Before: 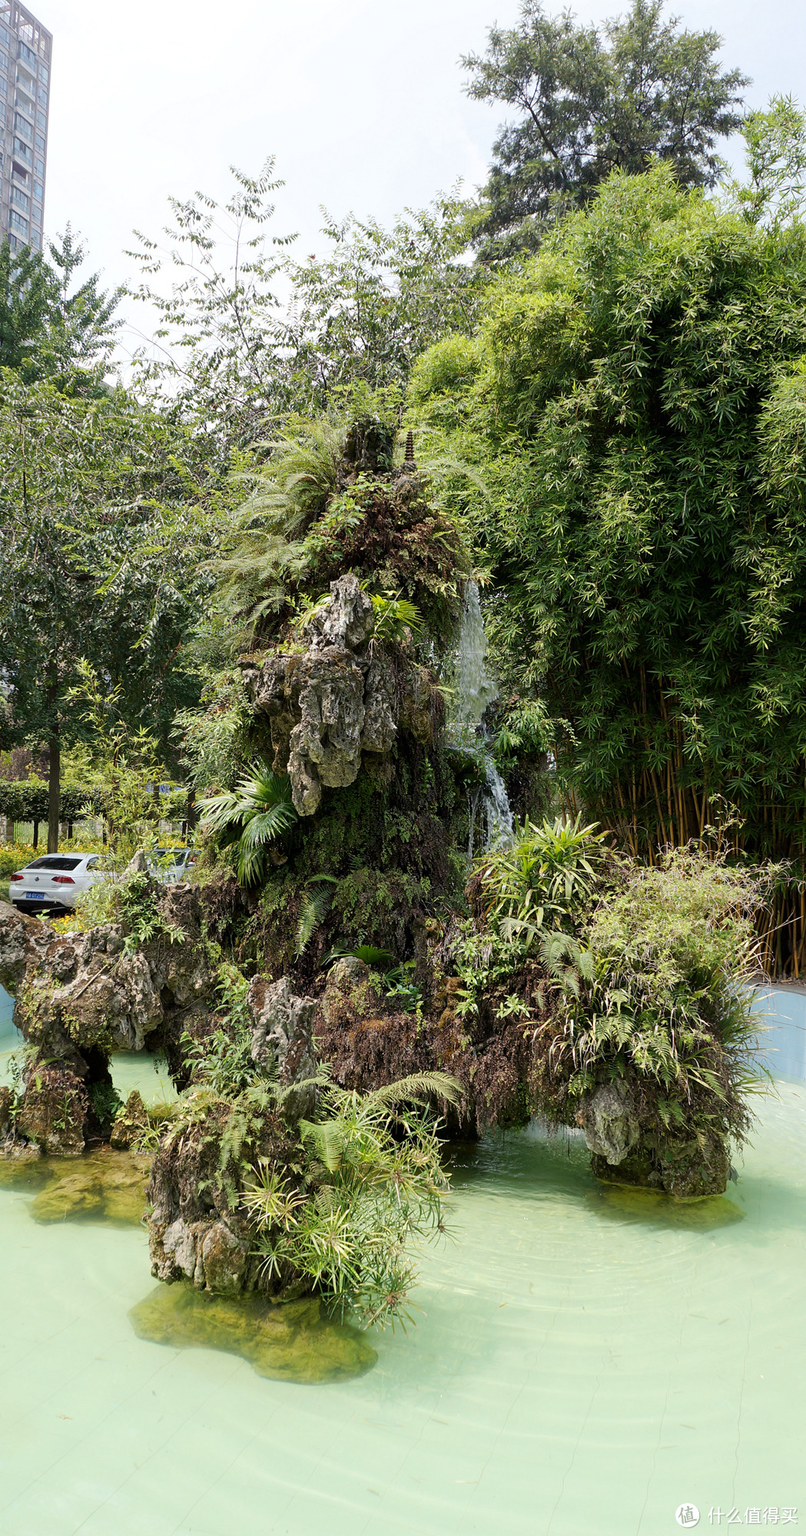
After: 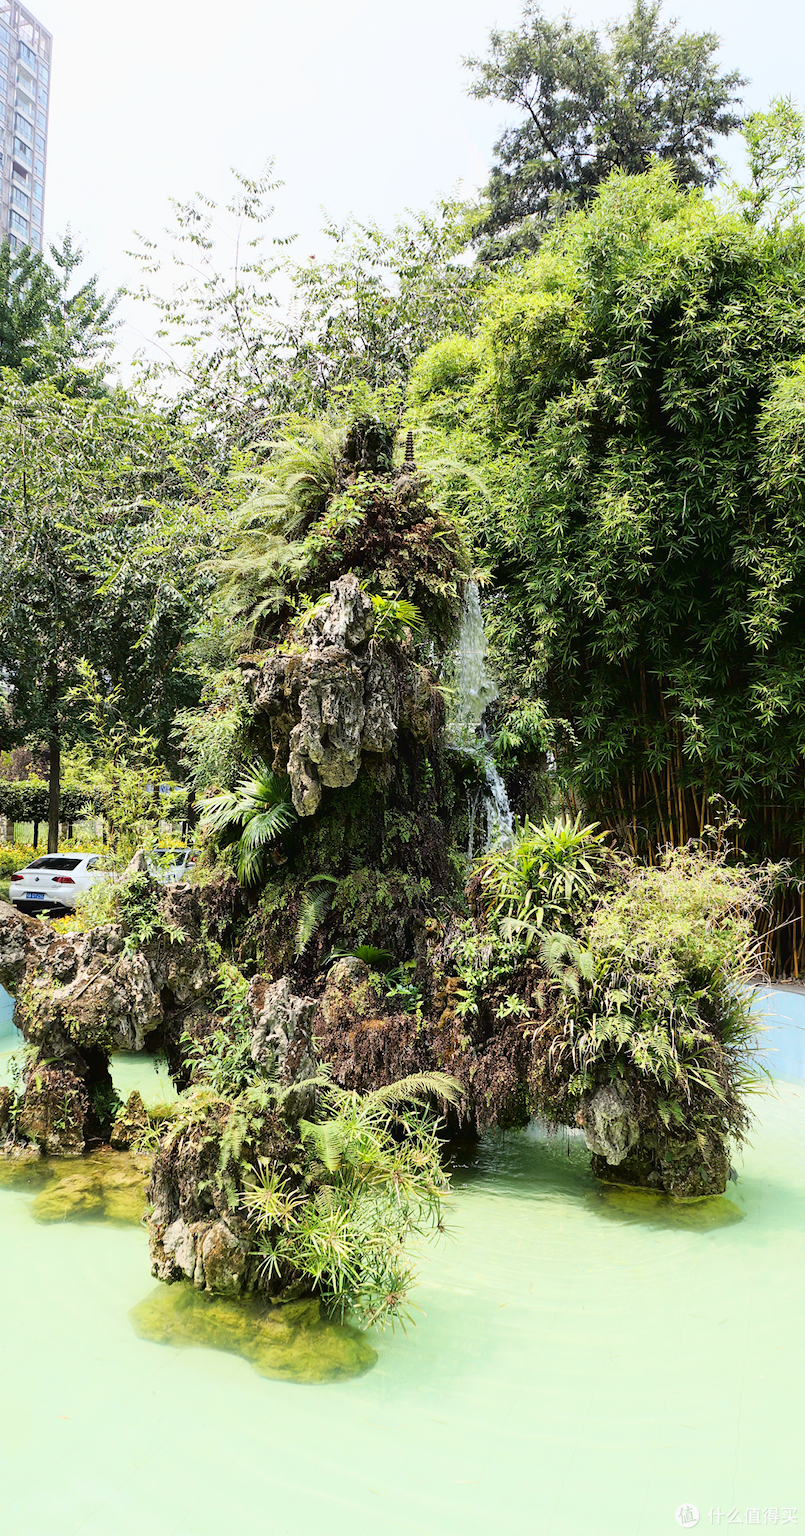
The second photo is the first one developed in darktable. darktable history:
tone curve: curves: ch0 [(0, 0.023) (0.087, 0.065) (0.184, 0.168) (0.45, 0.54) (0.57, 0.683) (0.706, 0.841) (0.877, 0.948) (1, 0.984)]; ch1 [(0, 0) (0.388, 0.369) (0.447, 0.447) (0.505, 0.5) (0.534, 0.528) (0.57, 0.571) (0.592, 0.602) (0.644, 0.663) (1, 1)]; ch2 [(0, 0) (0.314, 0.223) (0.427, 0.405) (0.492, 0.496) (0.524, 0.547) (0.534, 0.57) (0.583, 0.605) (0.673, 0.667) (1, 1)], color space Lab, linked channels, preserve colors none
